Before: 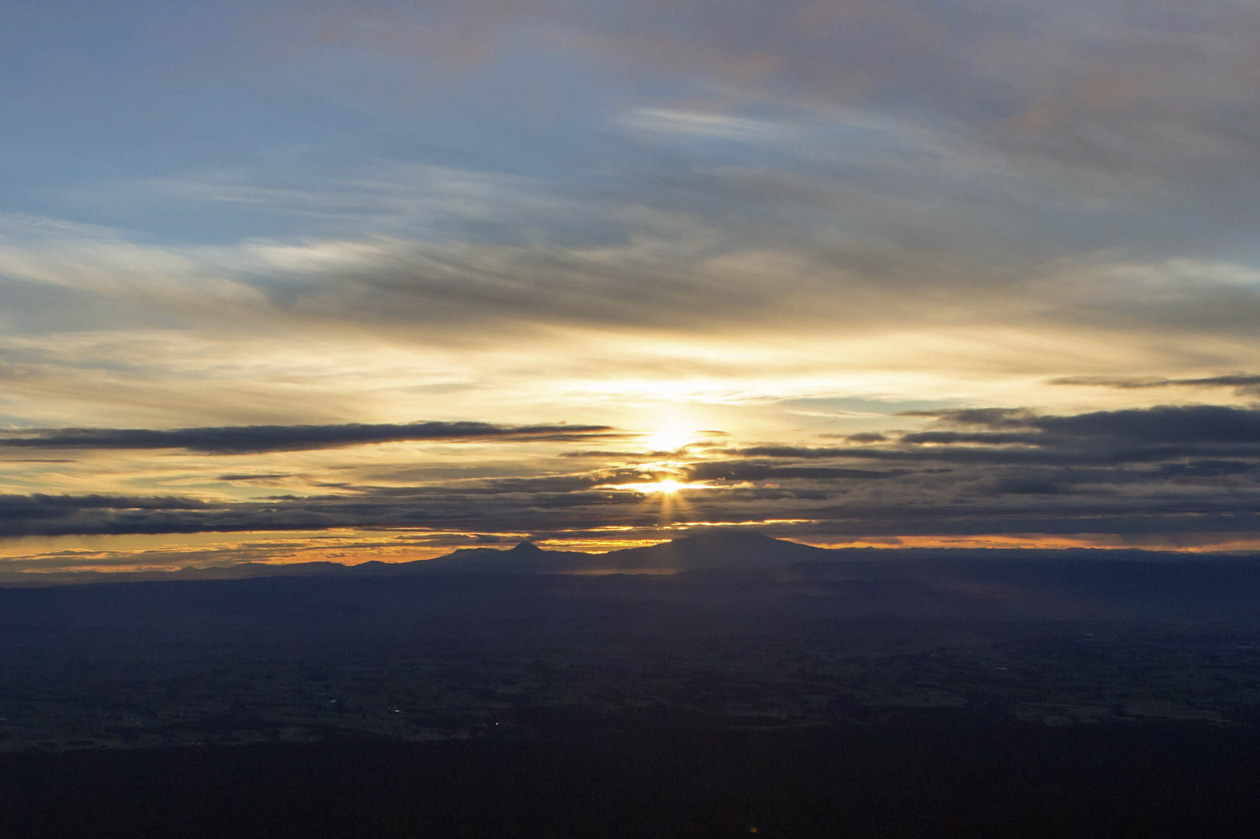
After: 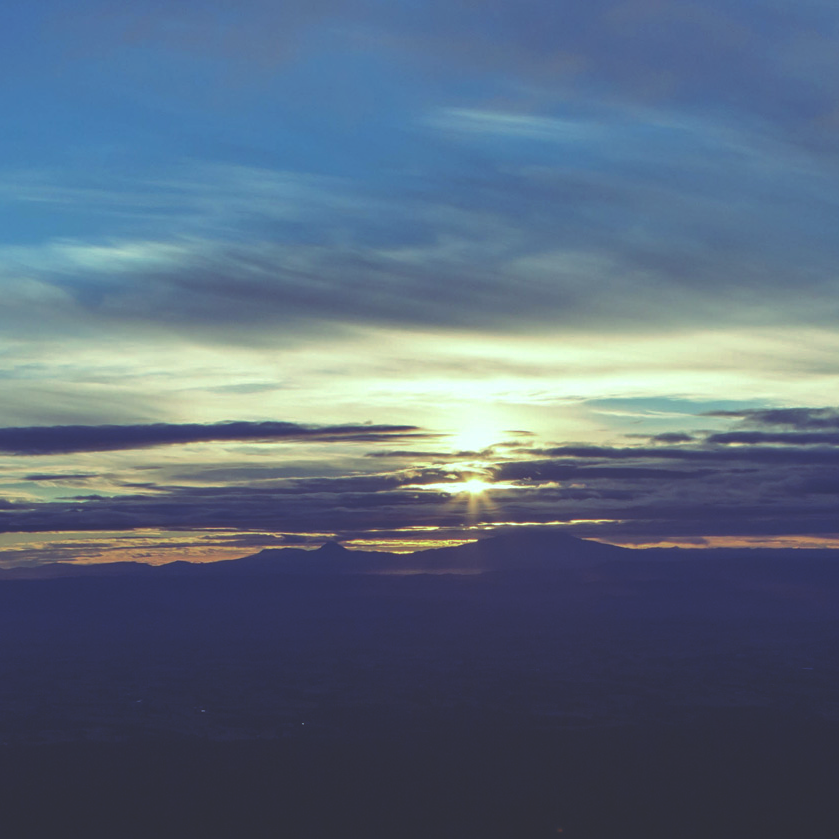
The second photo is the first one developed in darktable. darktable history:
rgb curve: curves: ch0 [(0, 0.186) (0.314, 0.284) (0.576, 0.466) (0.805, 0.691) (0.936, 0.886)]; ch1 [(0, 0.186) (0.314, 0.284) (0.581, 0.534) (0.771, 0.746) (0.936, 0.958)]; ch2 [(0, 0.216) (0.275, 0.39) (1, 1)], mode RGB, independent channels, compensate middle gray true, preserve colors none
crop: left 15.419%, right 17.914%
